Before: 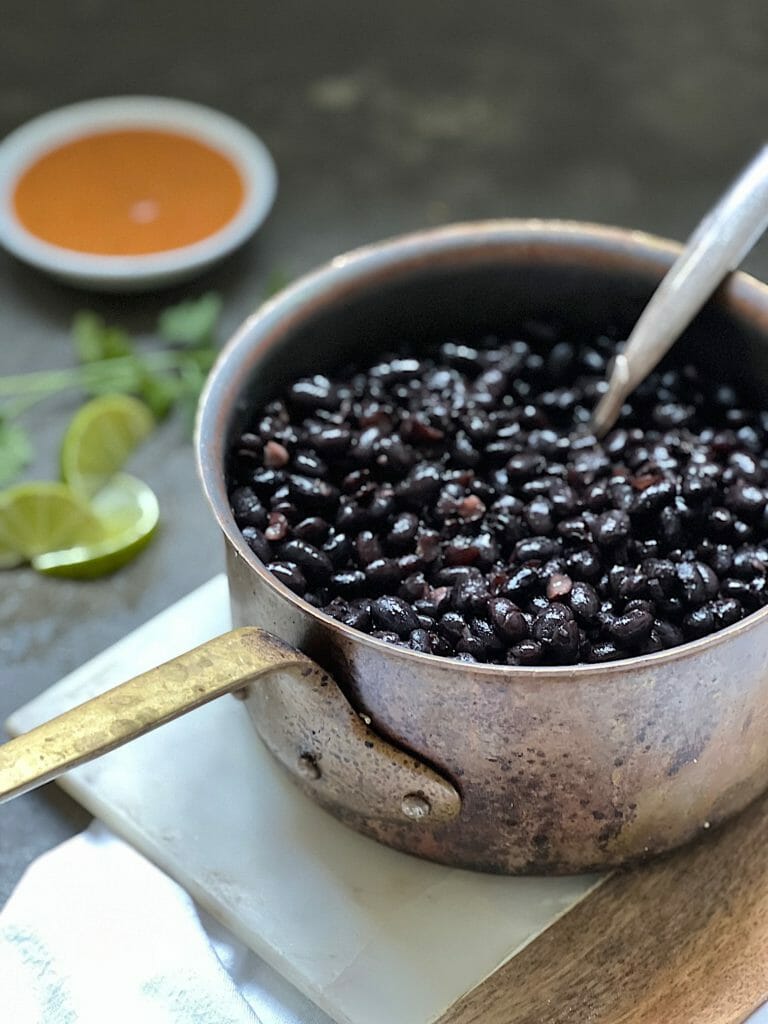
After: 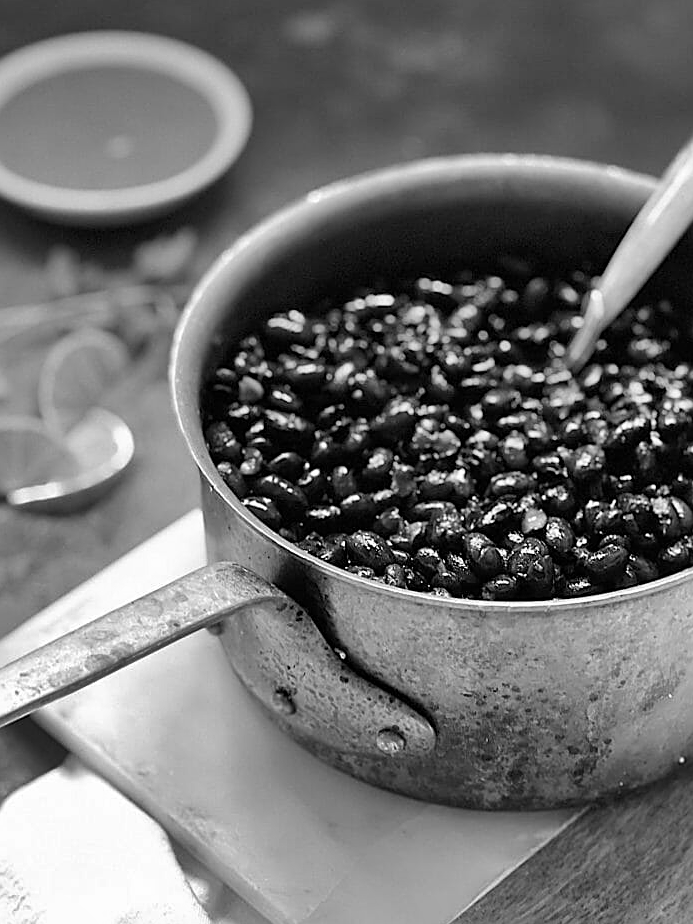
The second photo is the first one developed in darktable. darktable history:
crop: left 3.305%, top 6.436%, right 6.389%, bottom 3.258%
sharpen: on, module defaults
contrast brightness saturation: saturation -1
shadows and highlights: soften with gaussian
